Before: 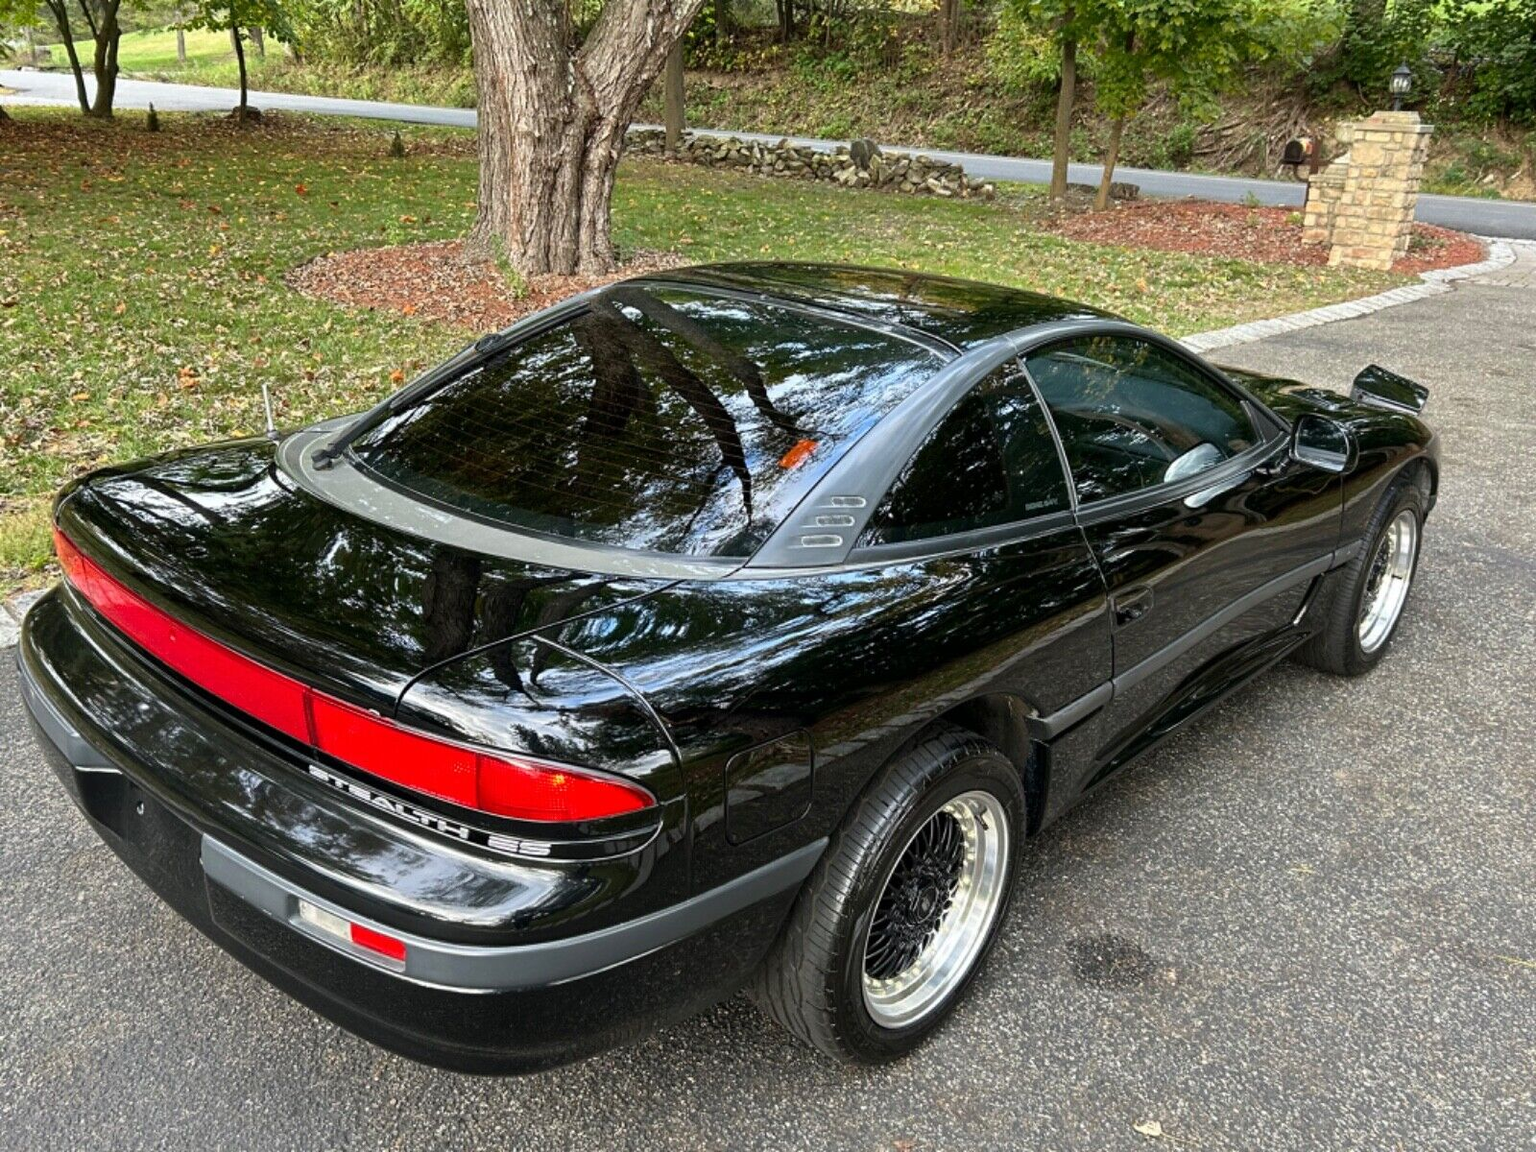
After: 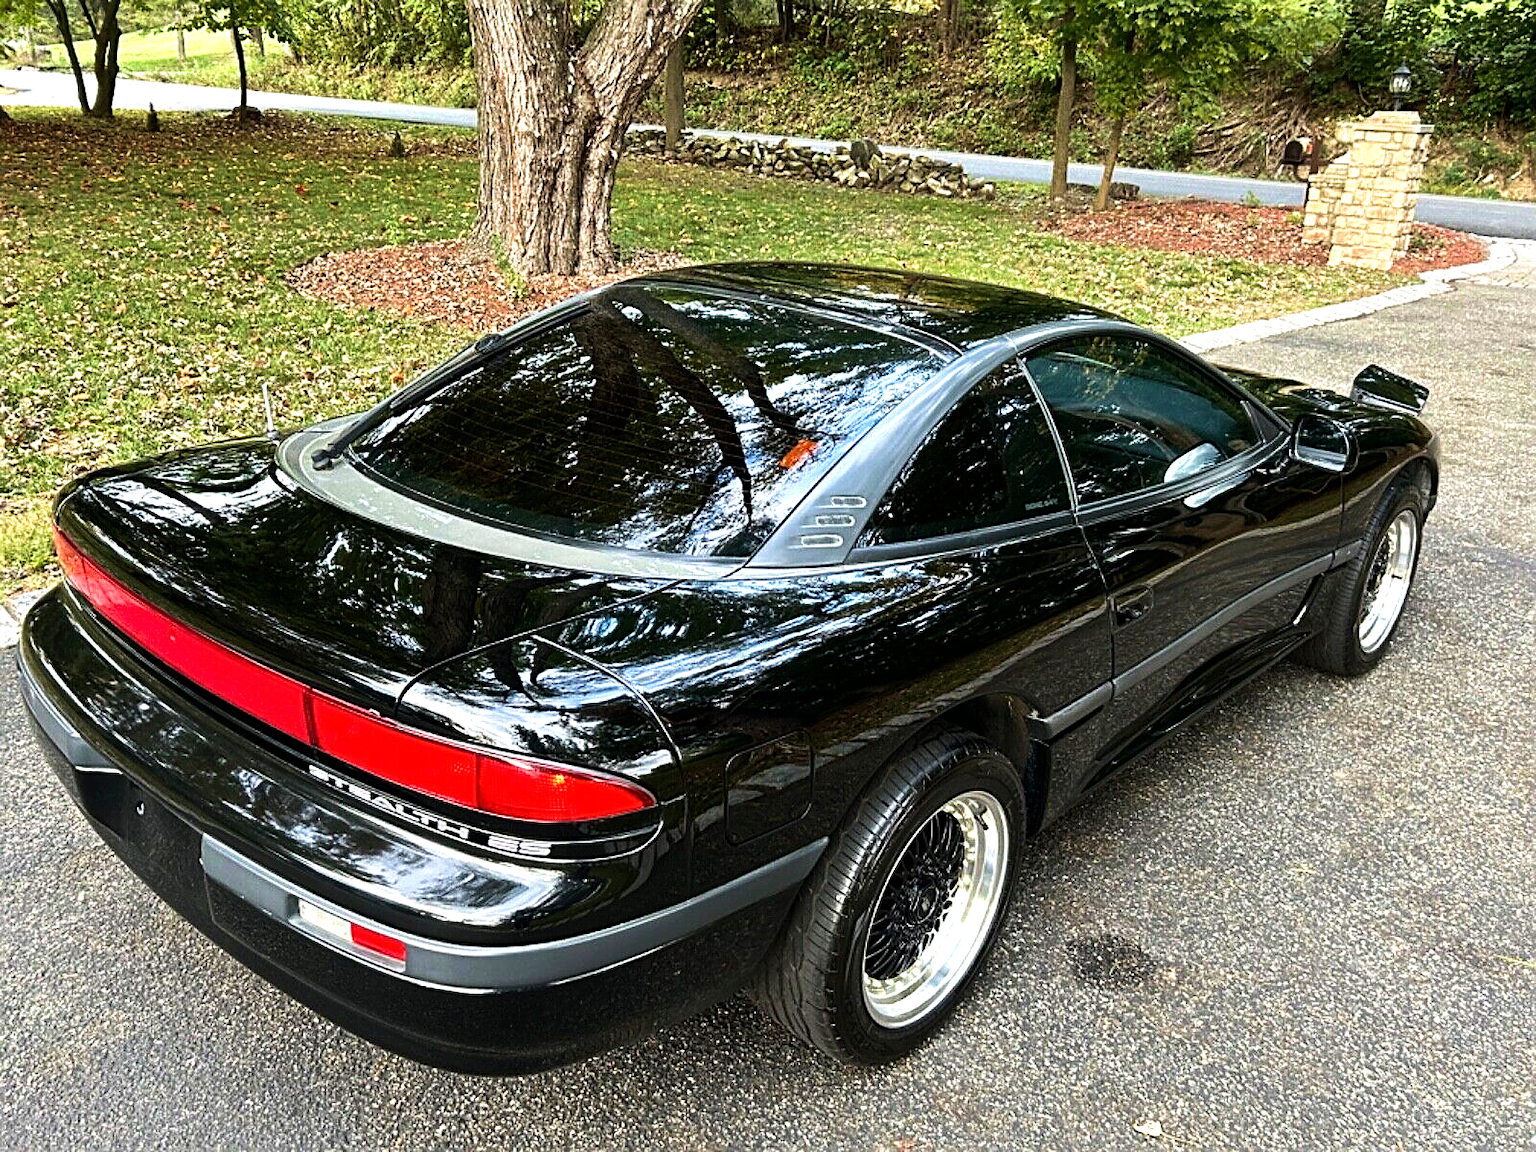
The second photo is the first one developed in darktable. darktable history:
velvia: strength 37.15%
tone equalizer: -8 EV -0.786 EV, -7 EV -0.739 EV, -6 EV -0.638 EV, -5 EV -0.362 EV, -3 EV 0.382 EV, -2 EV 0.6 EV, -1 EV 0.688 EV, +0 EV 0.739 EV, edges refinement/feathering 500, mask exposure compensation -1.57 EV, preserve details no
sharpen: on, module defaults
